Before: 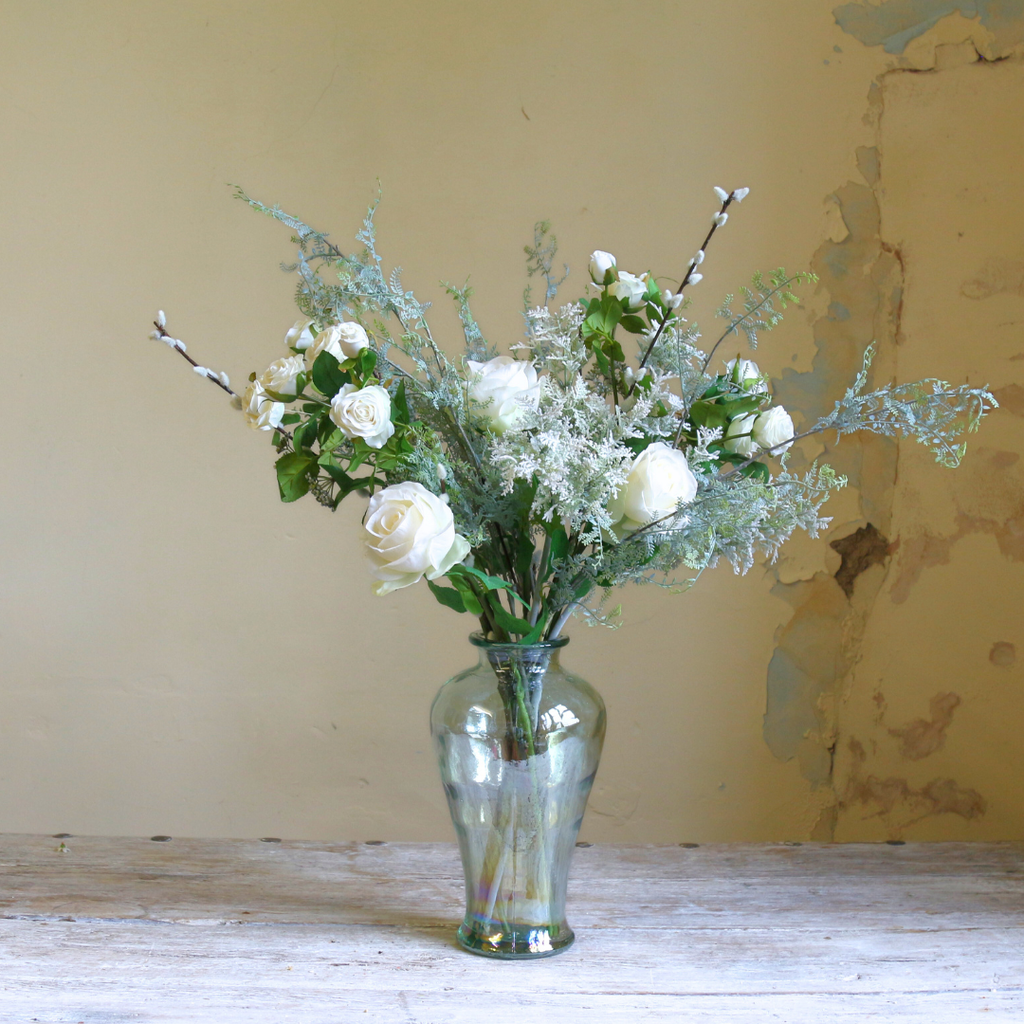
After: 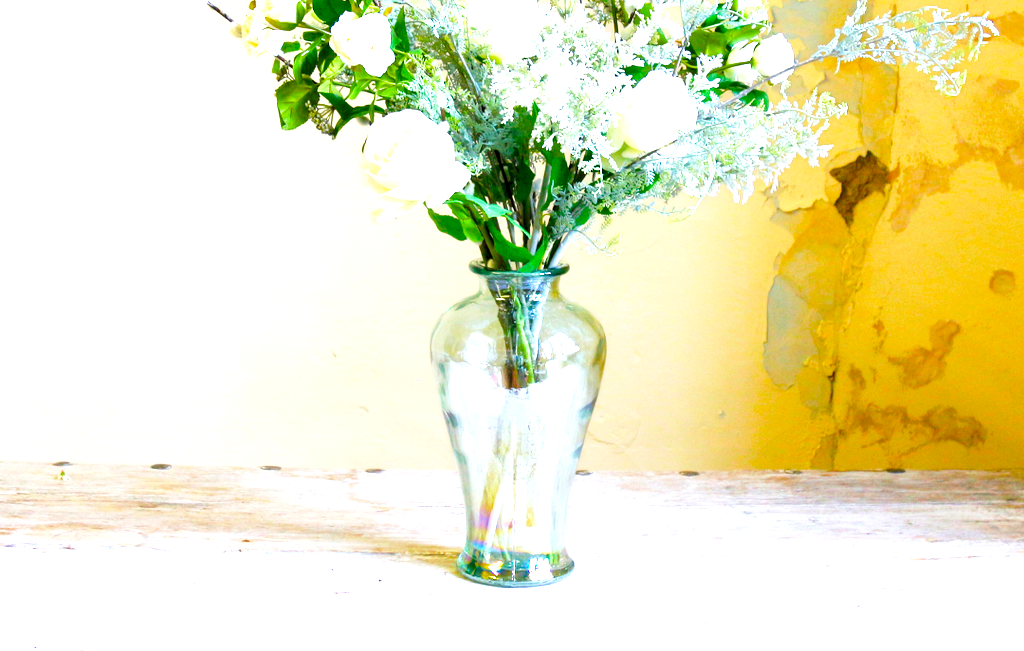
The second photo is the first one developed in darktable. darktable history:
levels: levels [0.062, 0.494, 0.925]
color balance rgb: perceptual saturation grading › global saturation 20%, perceptual saturation grading › highlights -25.684%, perceptual saturation grading › shadows 49.553%, perceptual brilliance grading › global brilliance 11.079%, global vibrance 20%
base curve: curves: ch0 [(0, 0) (0.012, 0.01) (0.073, 0.168) (0.31, 0.711) (0.645, 0.957) (1, 1)], preserve colors none
exposure: exposure 0.014 EV, compensate exposure bias true, compensate highlight preservation false
crop and rotate: top 36.416%
